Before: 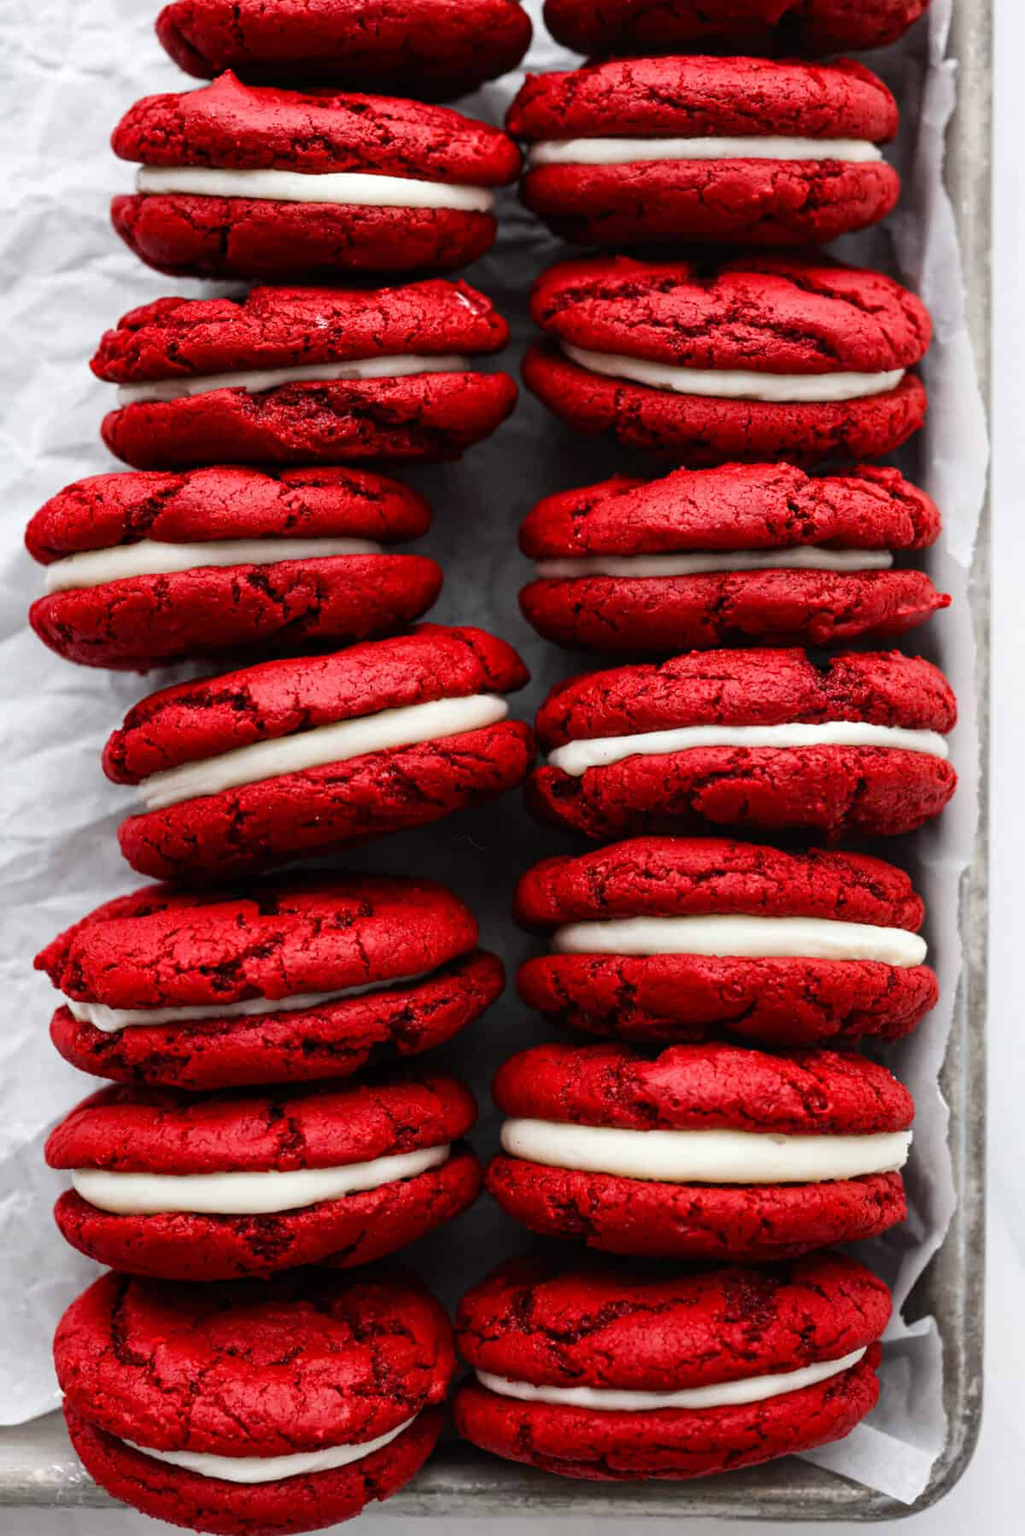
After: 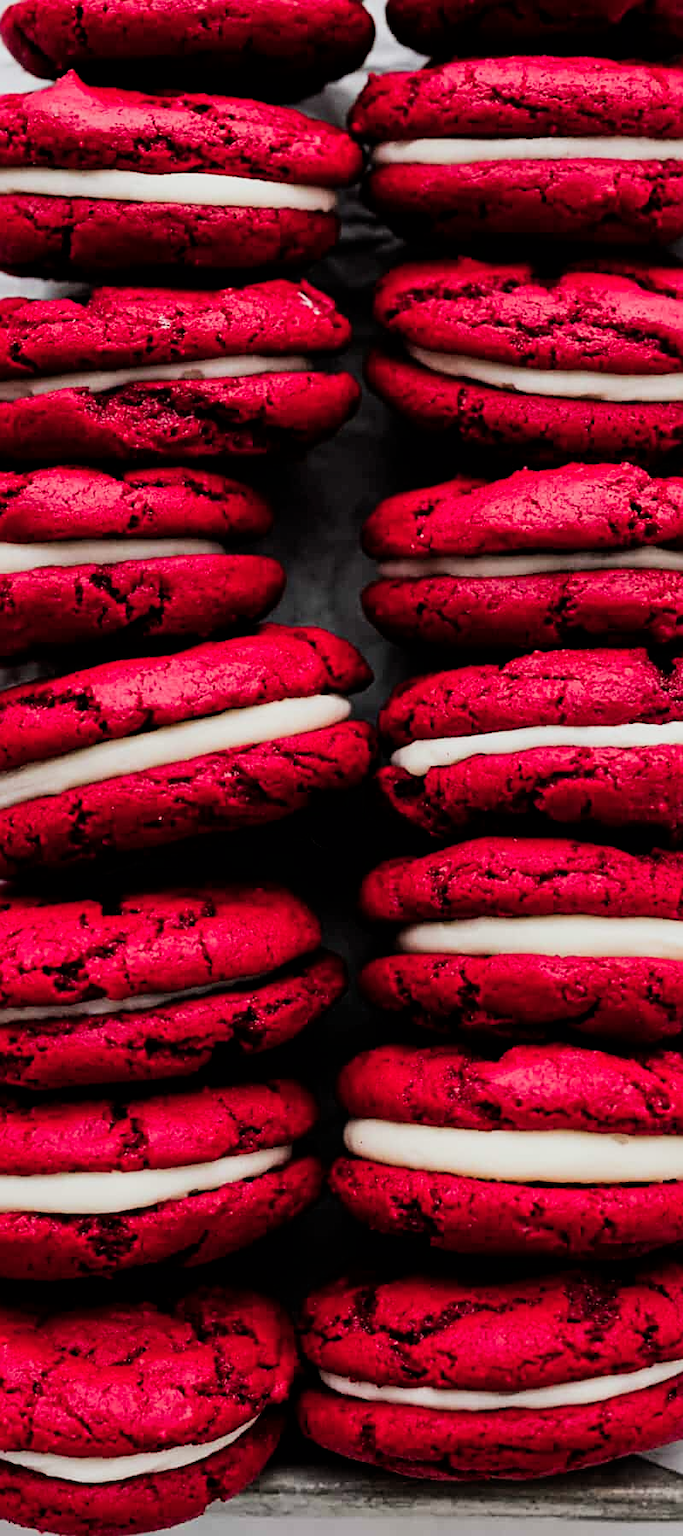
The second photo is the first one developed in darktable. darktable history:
crop and rotate: left 15.39%, right 17.864%
color zones: curves: ch1 [(0.235, 0.558) (0.75, 0.5)]; ch2 [(0.25, 0.462) (0.749, 0.457)]
sharpen: on, module defaults
filmic rgb: black relative exposure -5.05 EV, white relative exposure 3.96 EV, hardness 2.89, contrast 1.299, highlights saturation mix -9.22%, contrast in shadows safe
